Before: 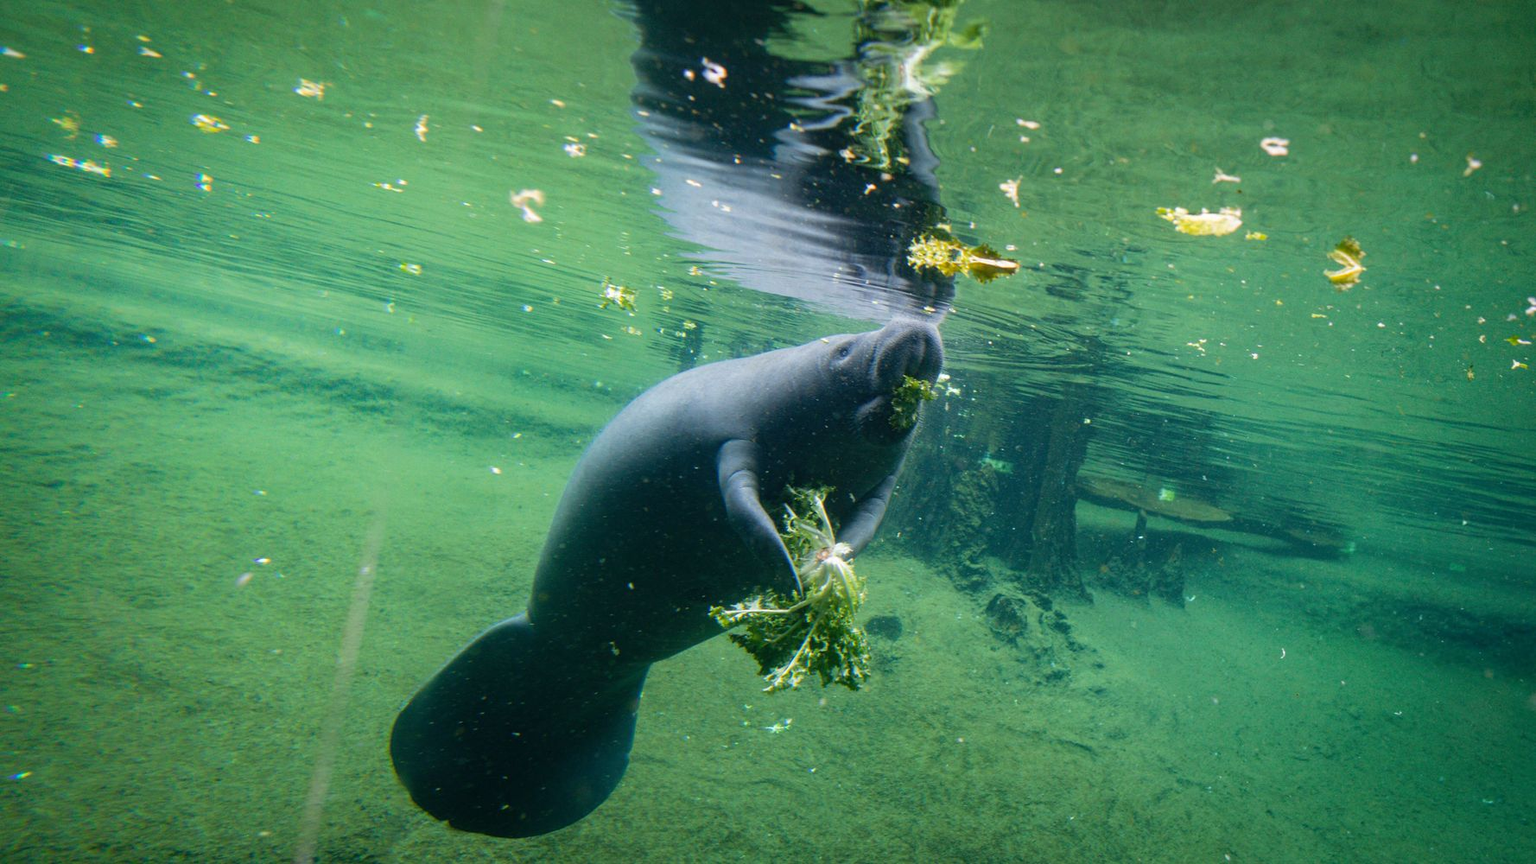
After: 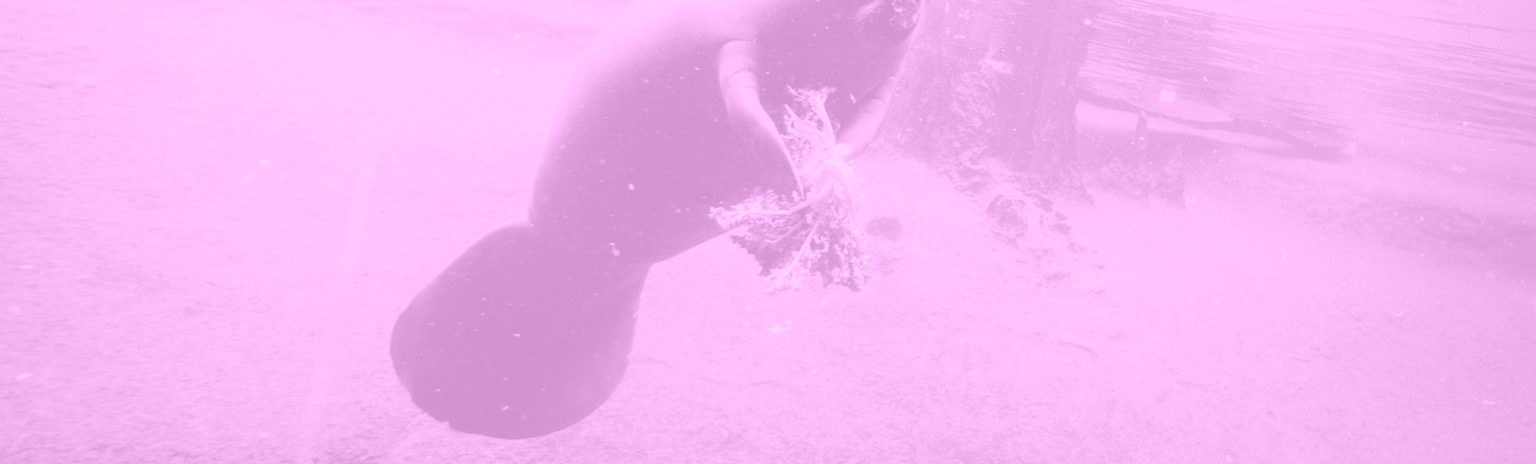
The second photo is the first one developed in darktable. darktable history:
exposure: compensate highlight preservation false
filmic rgb: black relative exposure -7.15 EV, white relative exposure 5.36 EV, hardness 3.02
white balance: red 0.948, green 1.02, blue 1.176
crop and rotate: top 46.237%
colorize: hue 331.2°, saturation 75%, source mix 30.28%, lightness 70.52%, version 1
